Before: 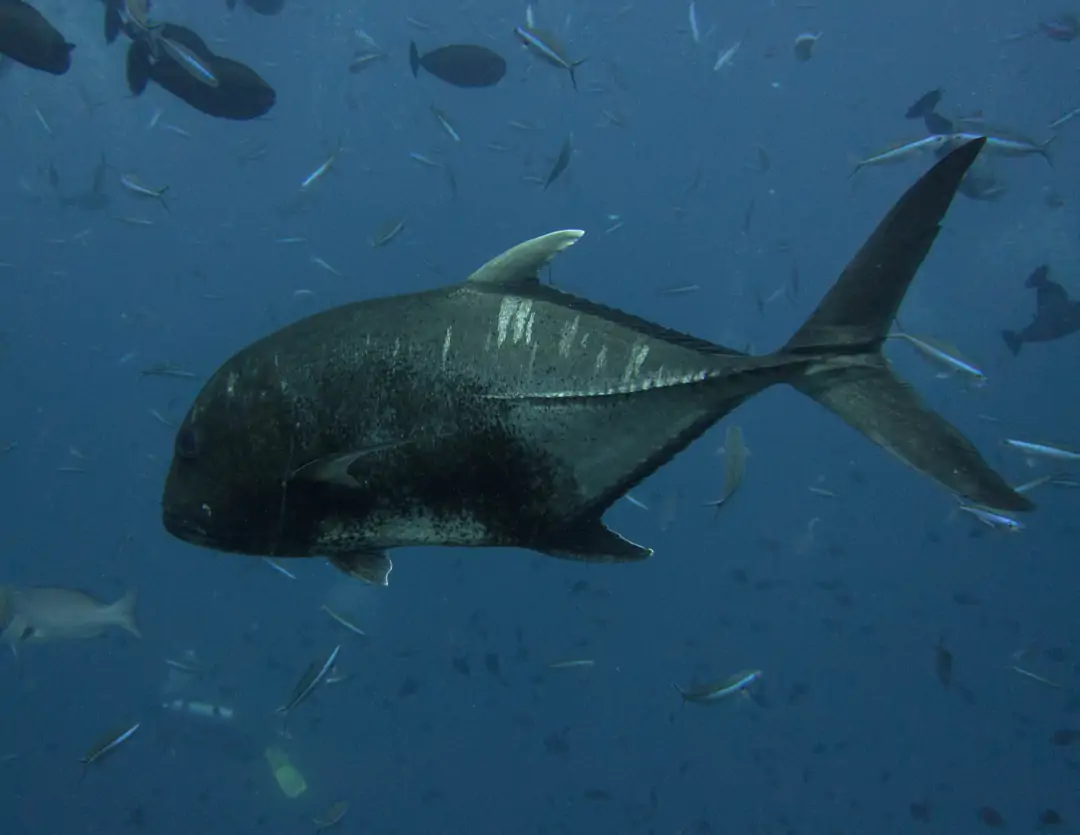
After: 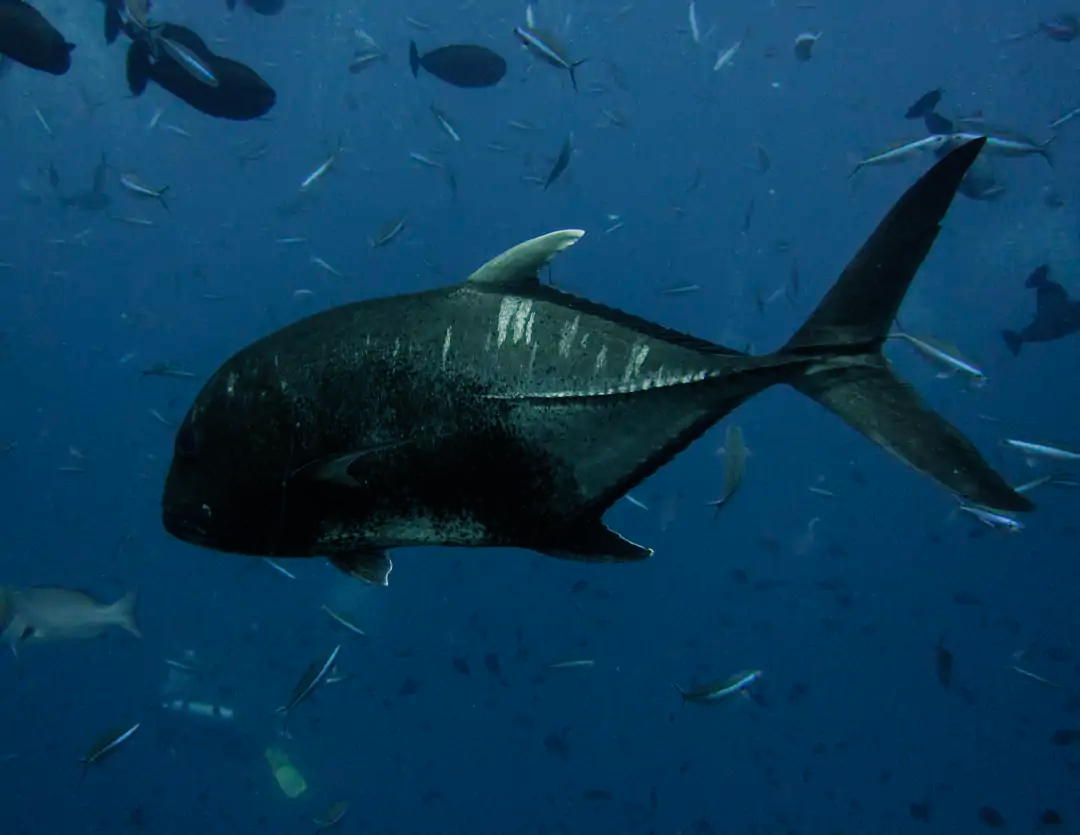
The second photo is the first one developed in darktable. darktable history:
sigmoid: contrast 1.7, skew -0.2, preserve hue 0%, red attenuation 0.1, red rotation 0.035, green attenuation 0.1, green rotation -0.017, blue attenuation 0.15, blue rotation -0.052, base primaries Rec2020
exposure: exposure -0.04 EV, compensate highlight preservation false
